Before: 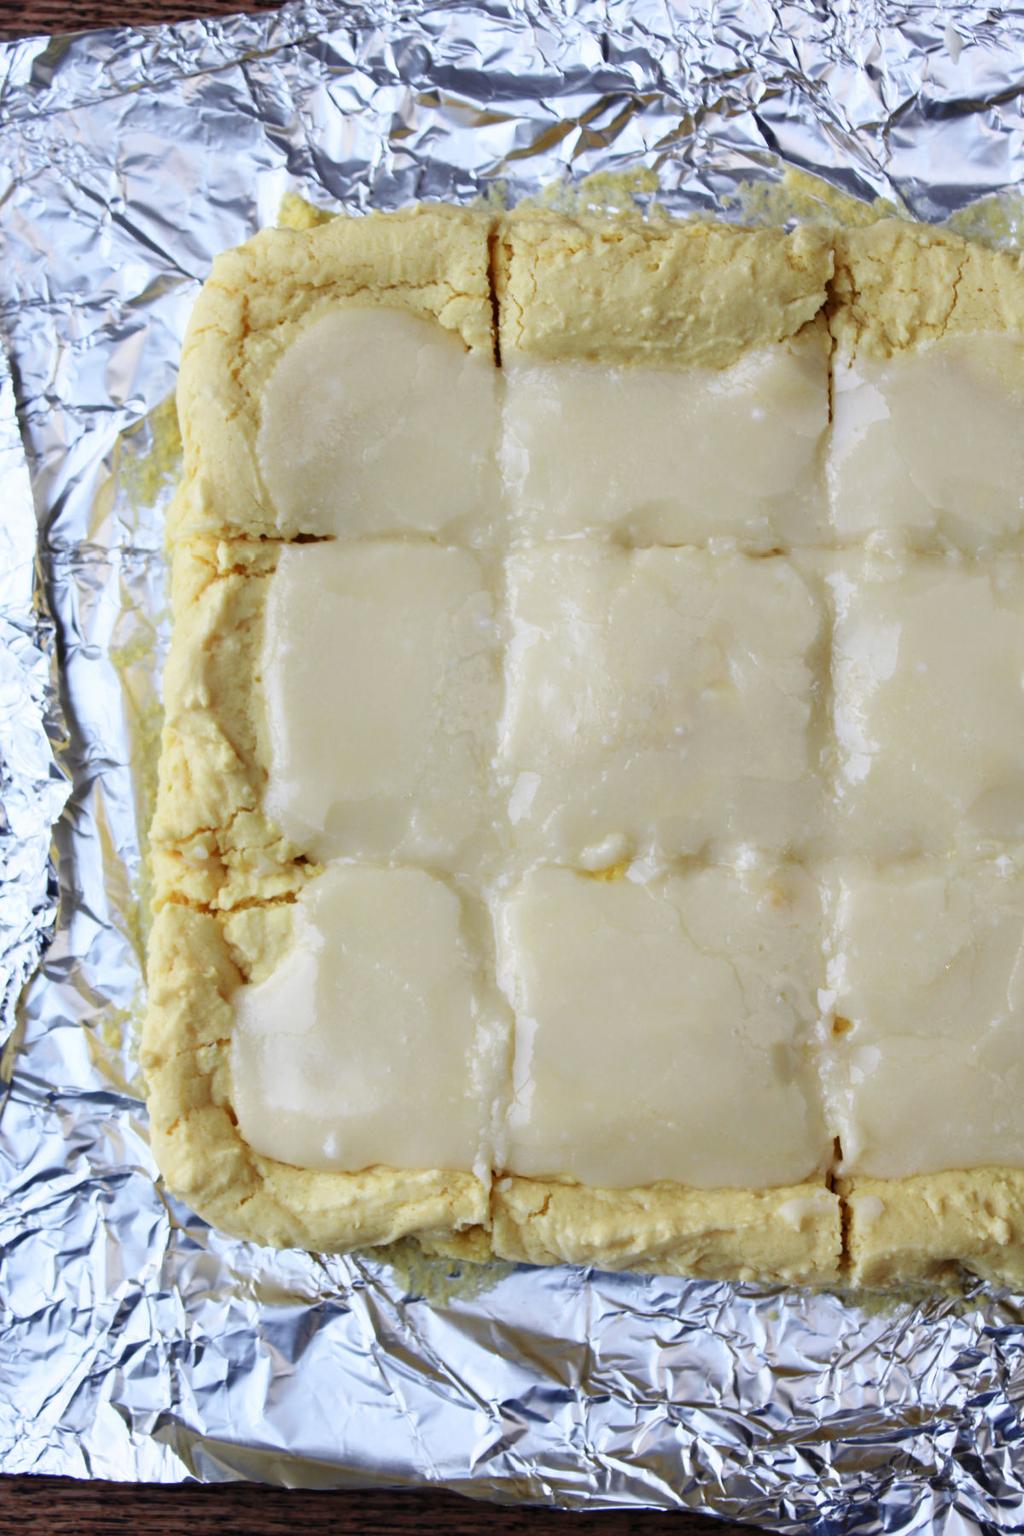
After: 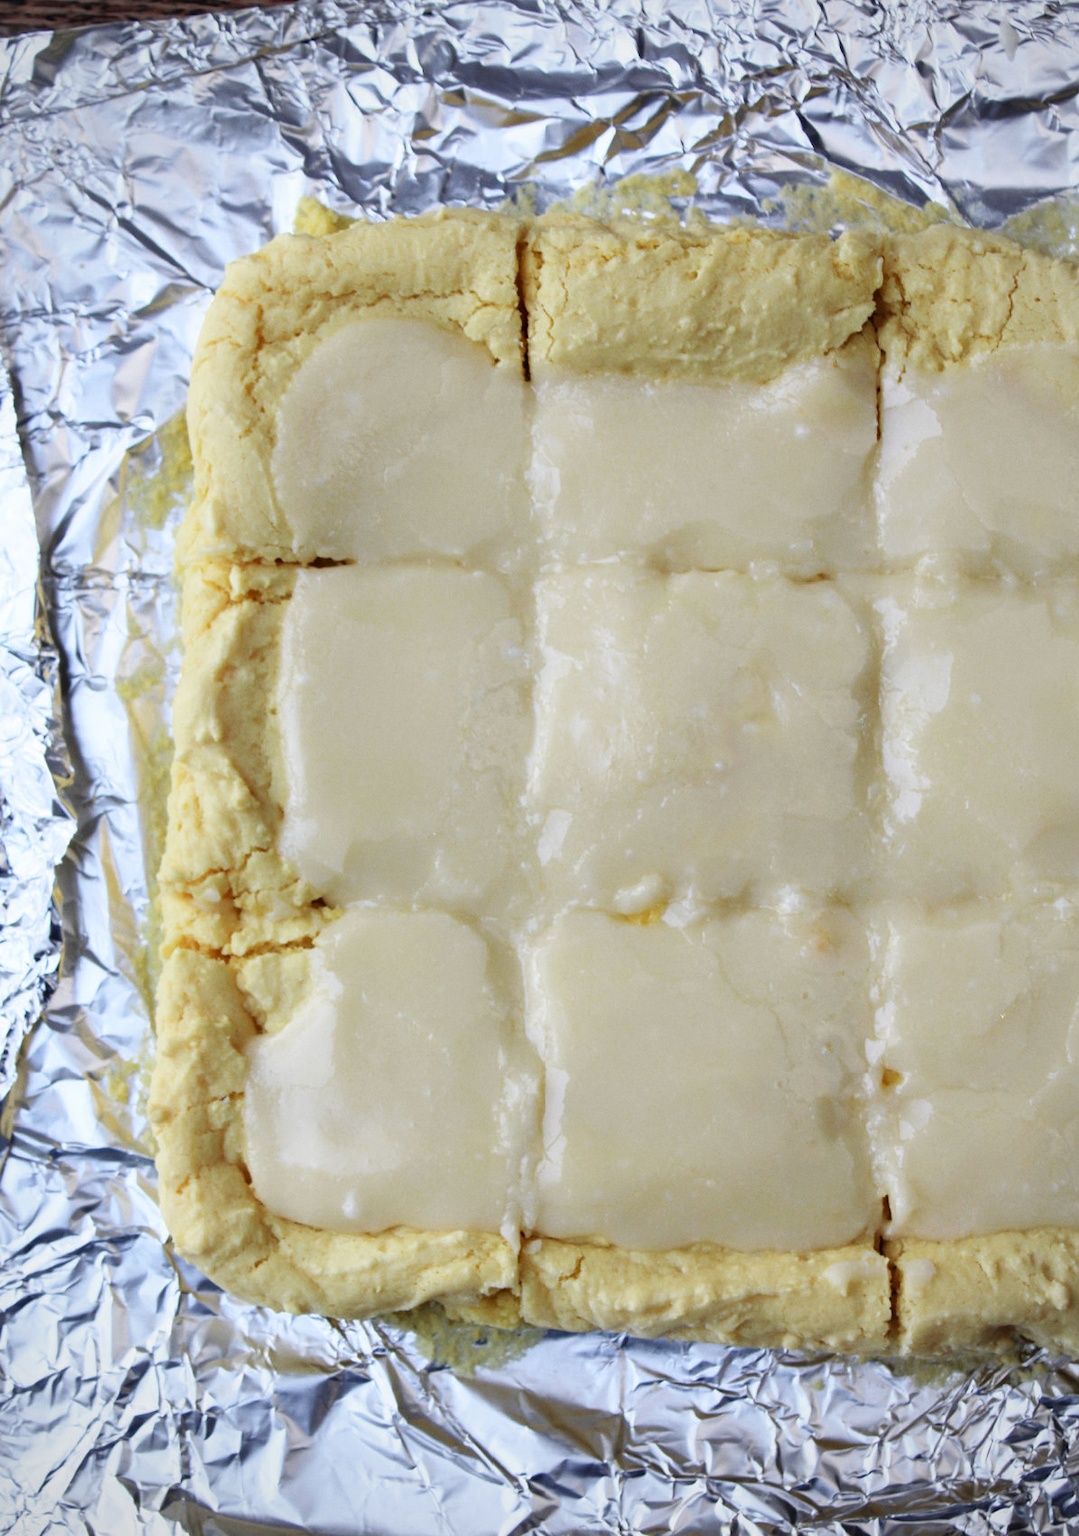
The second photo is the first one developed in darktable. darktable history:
crop: top 0.448%, right 0.264%, bottom 5.045%
grain: coarseness 14.57 ISO, strength 8.8%
vignetting: fall-off radius 60.92%
